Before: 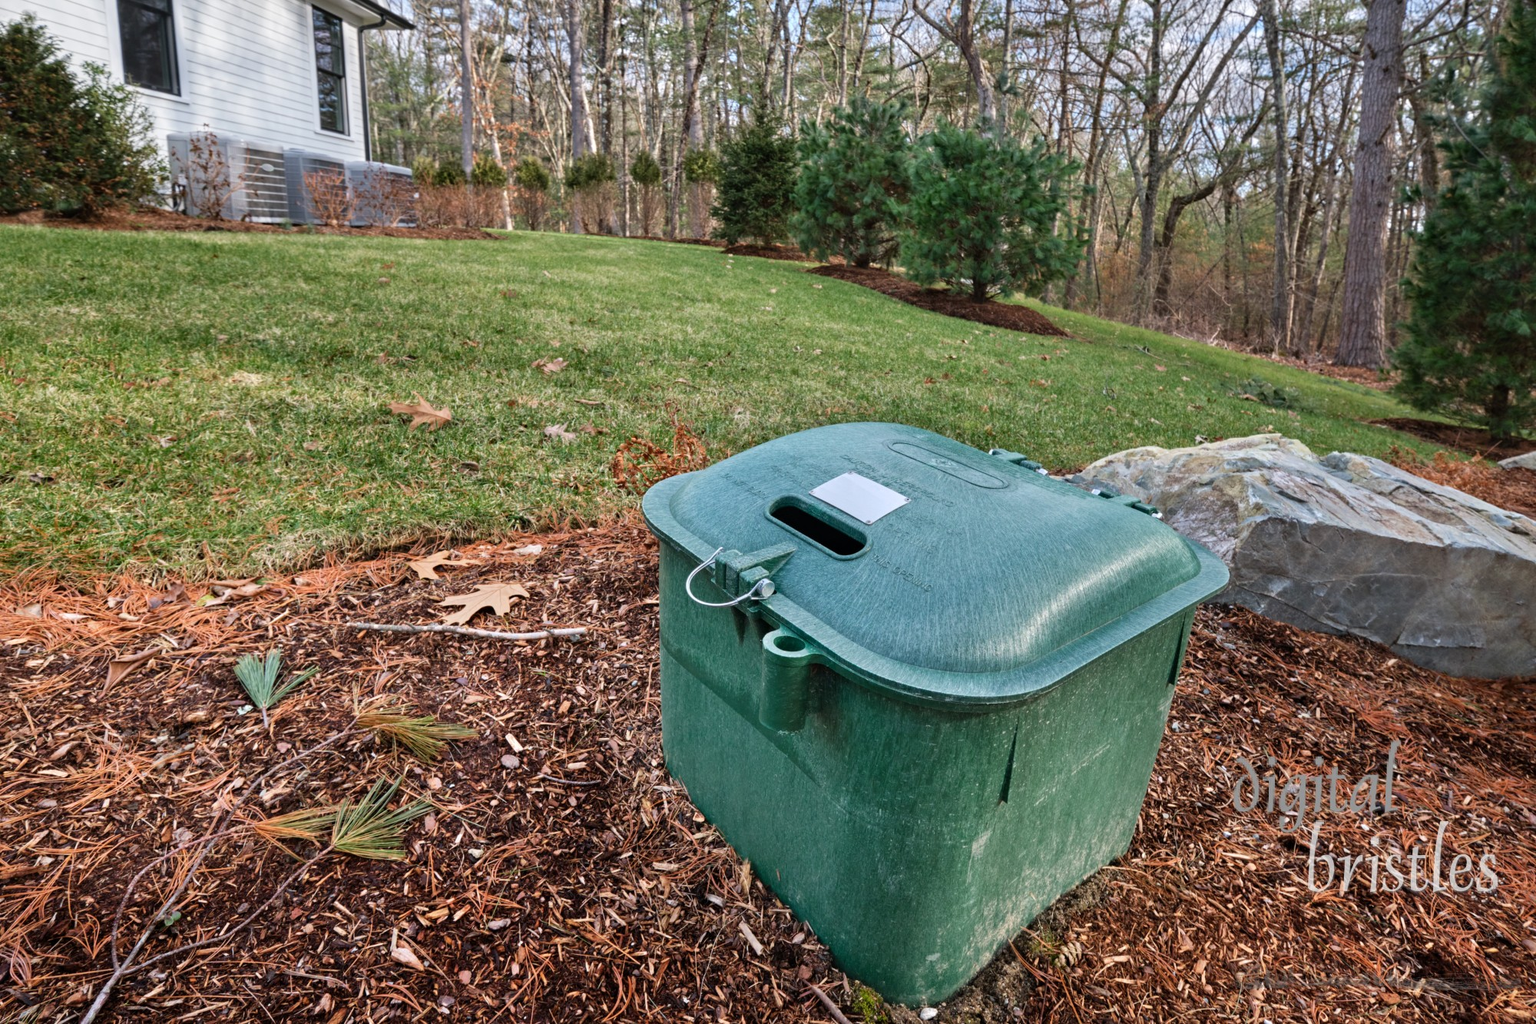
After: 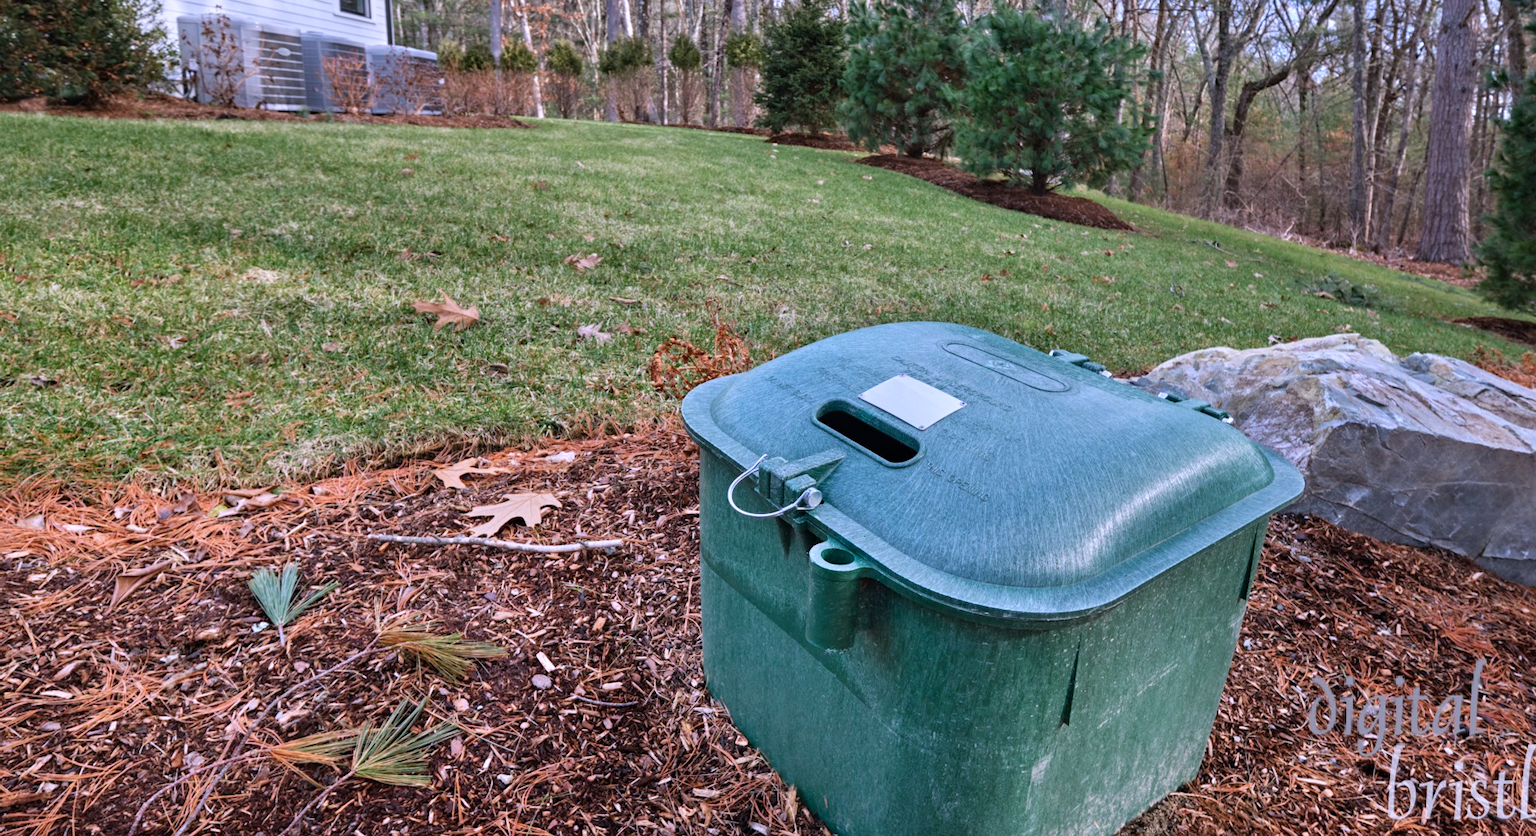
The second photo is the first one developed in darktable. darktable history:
color calibration: output R [1.063, -0.012, -0.003, 0], output B [-0.079, 0.047, 1, 0], illuminant custom, x 0.389, y 0.387, temperature 3838.64 K
crop and rotate: angle 0.03°, top 11.643%, right 5.651%, bottom 11.189%
